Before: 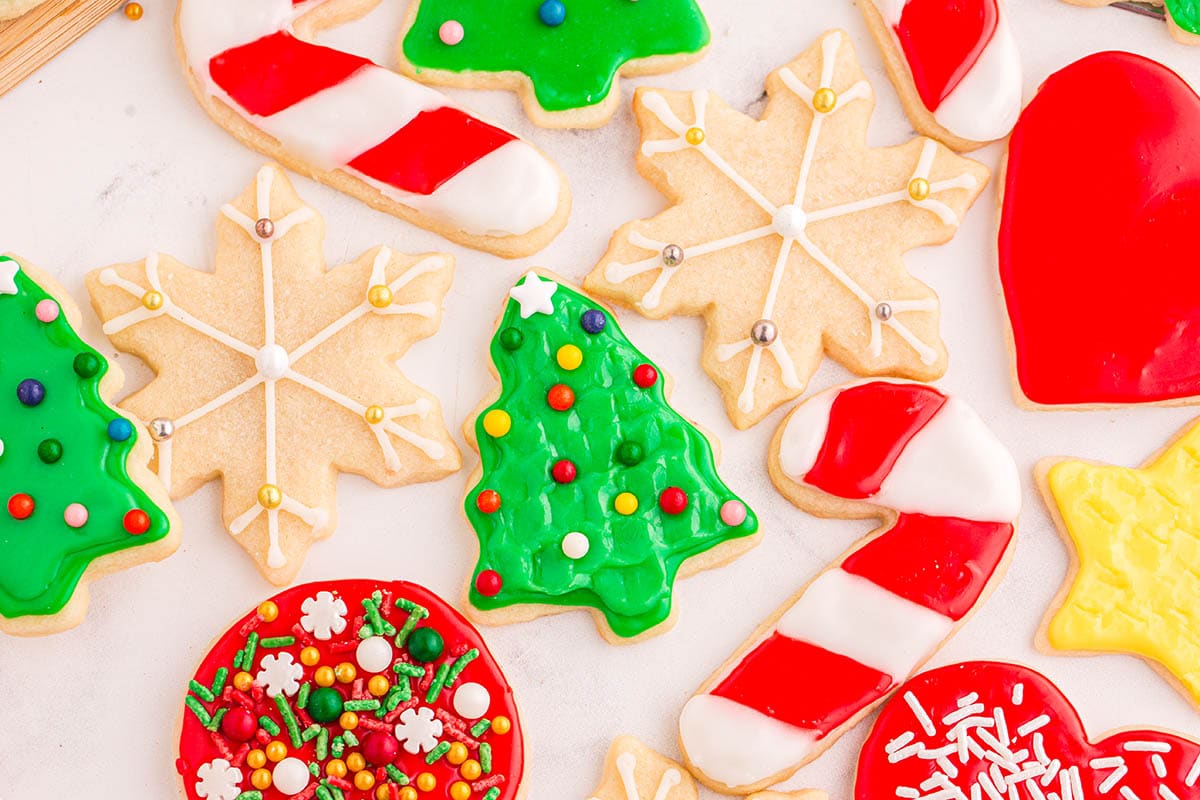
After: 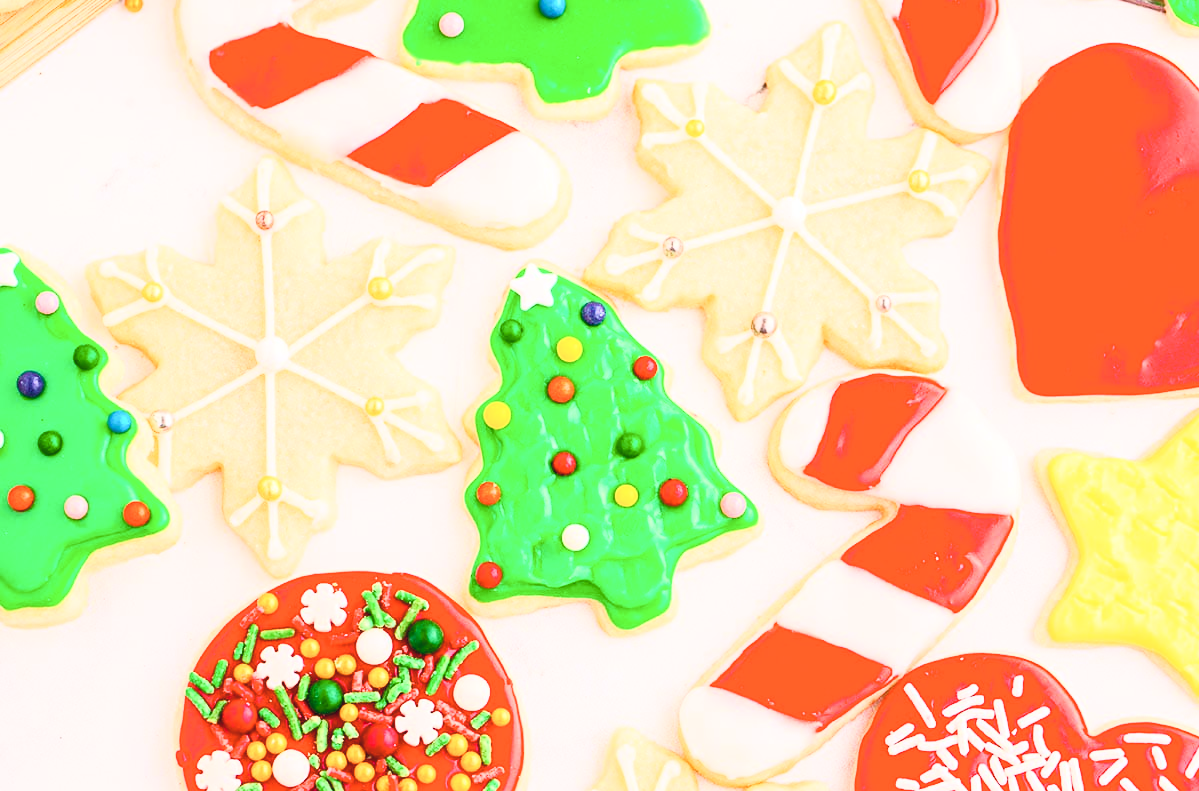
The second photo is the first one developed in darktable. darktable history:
color balance rgb: perceptual saturation grading › global saturation 20%, perceptual saturation grading › highlights -25%, perceptual saturation grading › shadows 50%
contrast brightness saturation: contrast 0.39, brightness 0.53
crop: top 1.049%, right 0.001%
